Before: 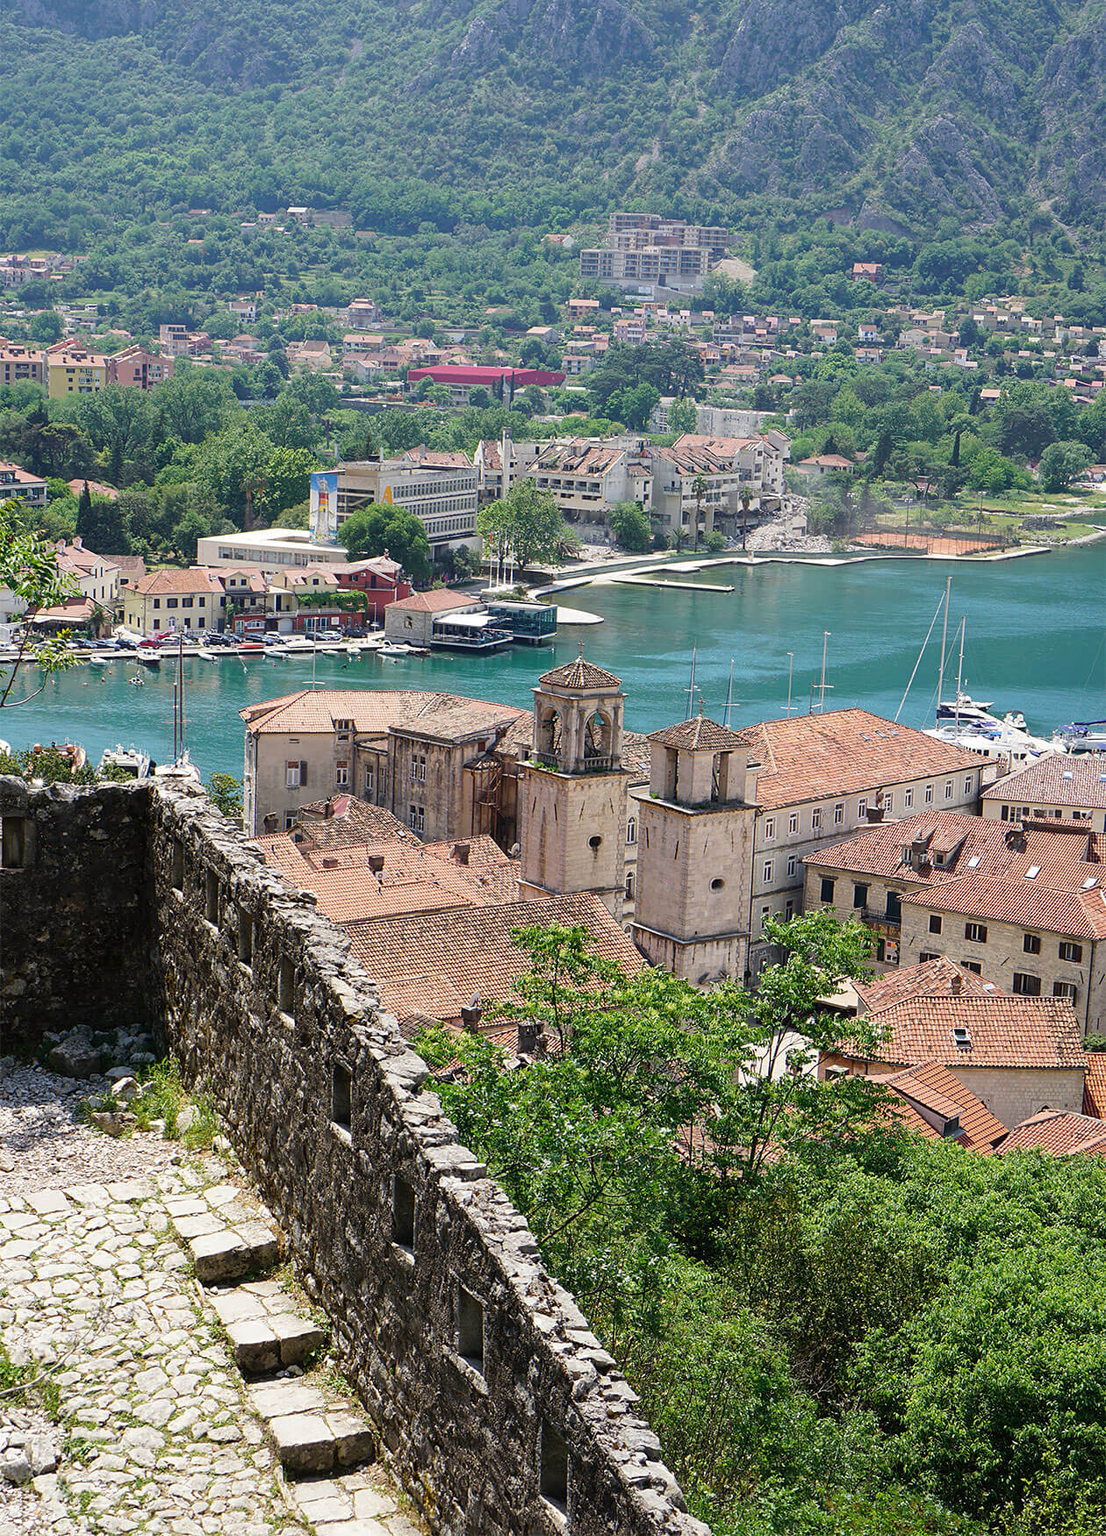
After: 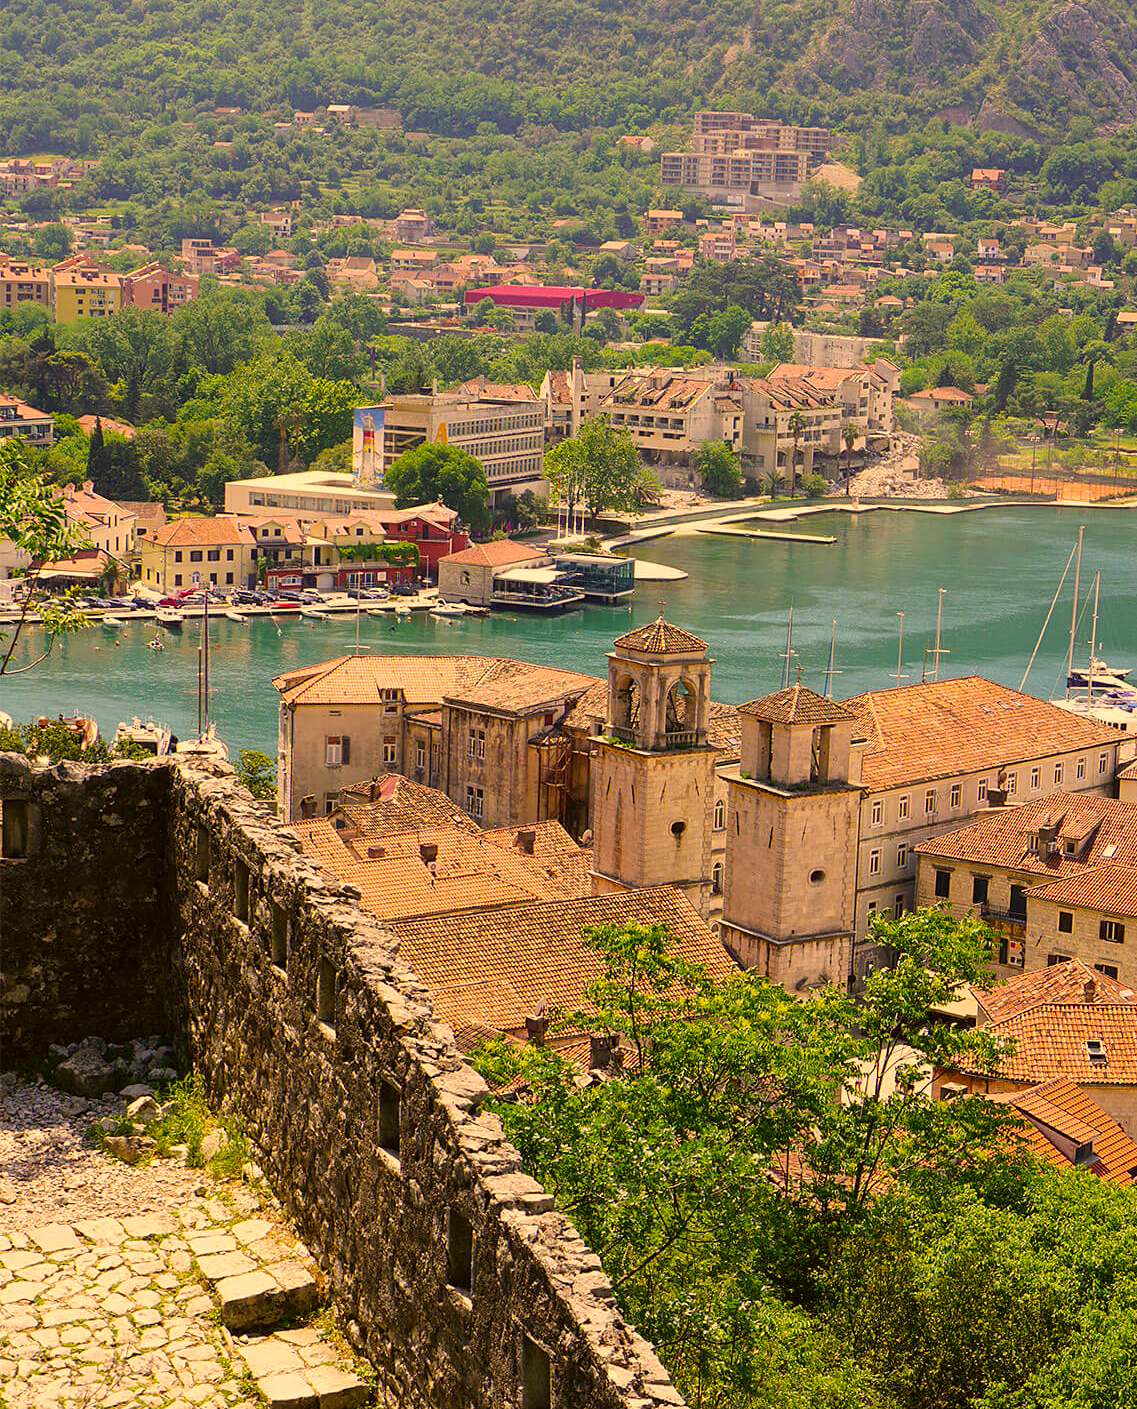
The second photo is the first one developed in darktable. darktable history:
color correction: highlights a* 17.94, highlights b* 35.39, shadows a* 1.48, shadows b* 6.42, saturation 1.01
crop: top 7.49%, right 9.717%, bottom 11.943%
color balance rgb: perceptual saturation grading › global saturation 20%, global vibrance 20%
